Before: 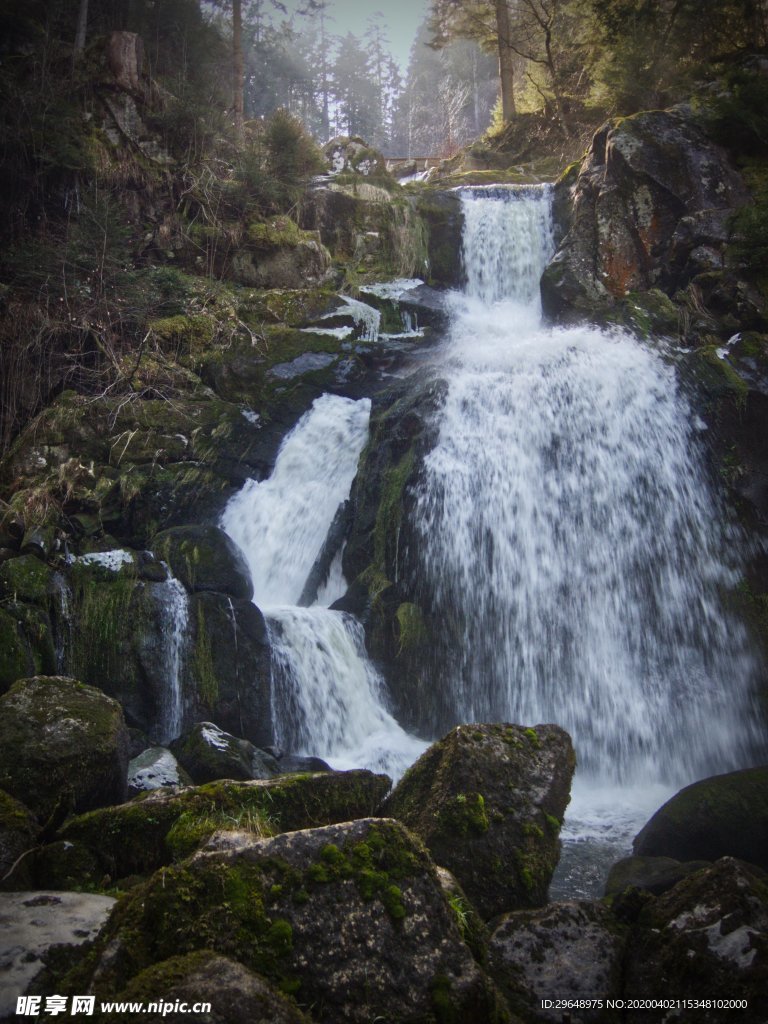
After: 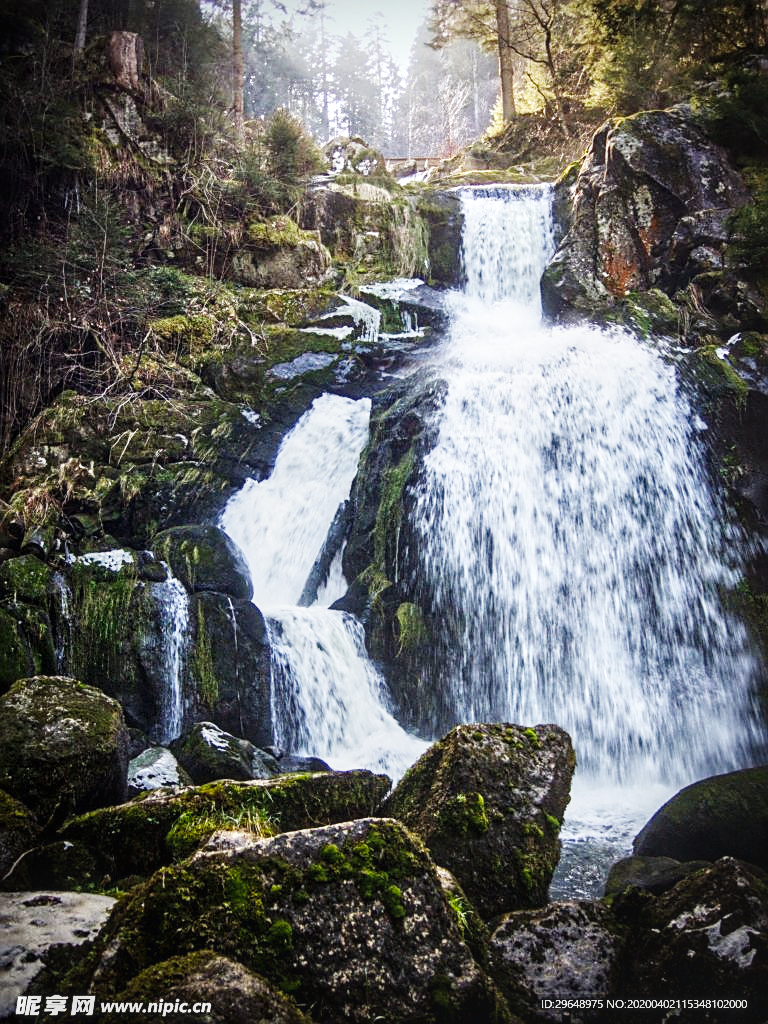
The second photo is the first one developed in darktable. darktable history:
sharpen: amount 0.594
exposure: black level correction 0.001, compensate highlight preservation false
local contrast: on, module defaults
base curve: curves: ch0 [(0, 0.003) (0.001, 0.002) (0.006, 0.004) (0.02, 0.022) (0.048, 0.086) (0.094, 0.234) (0.162, 0.431) (0.258, 0.629) (0.385, 0.8) (0.548, 0.918) (0.751, 0.988) (1, 1)], preserve colors none
